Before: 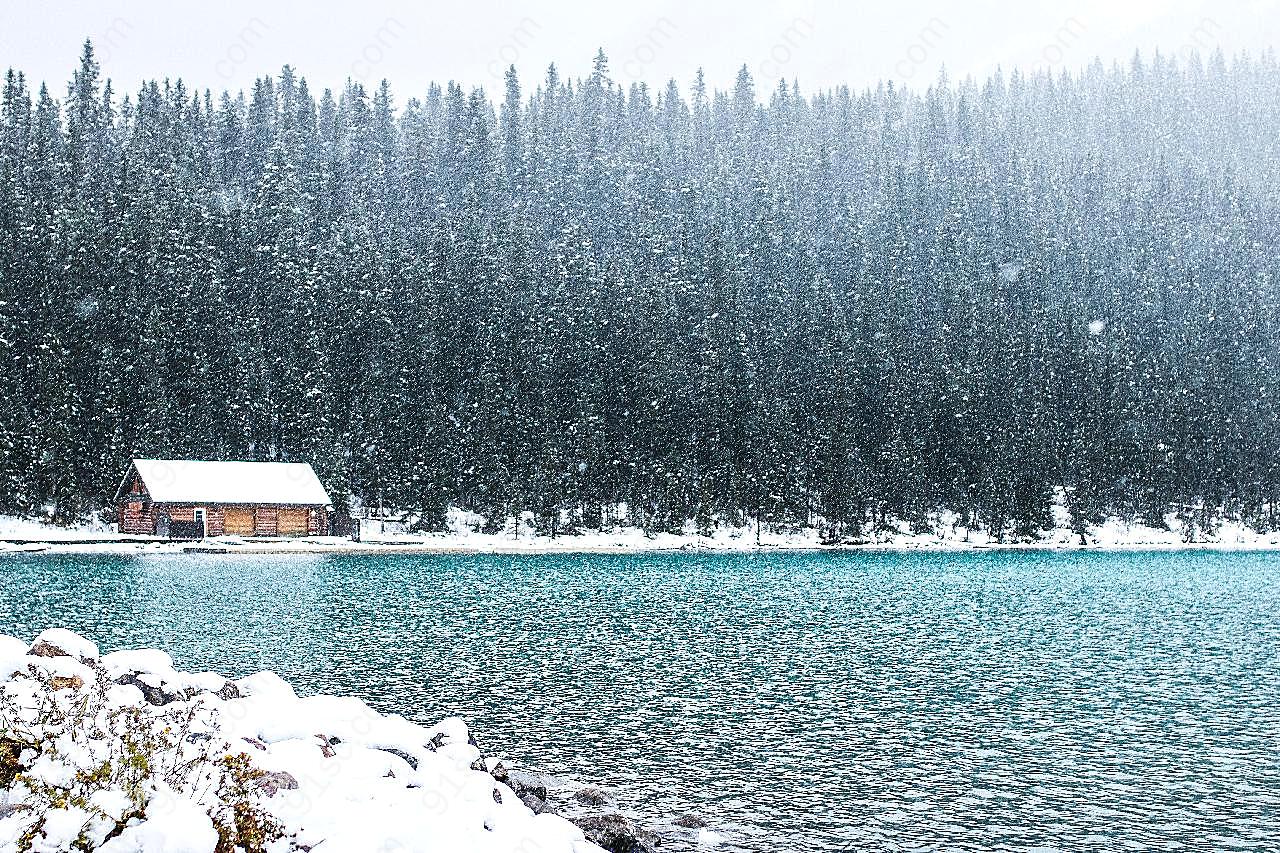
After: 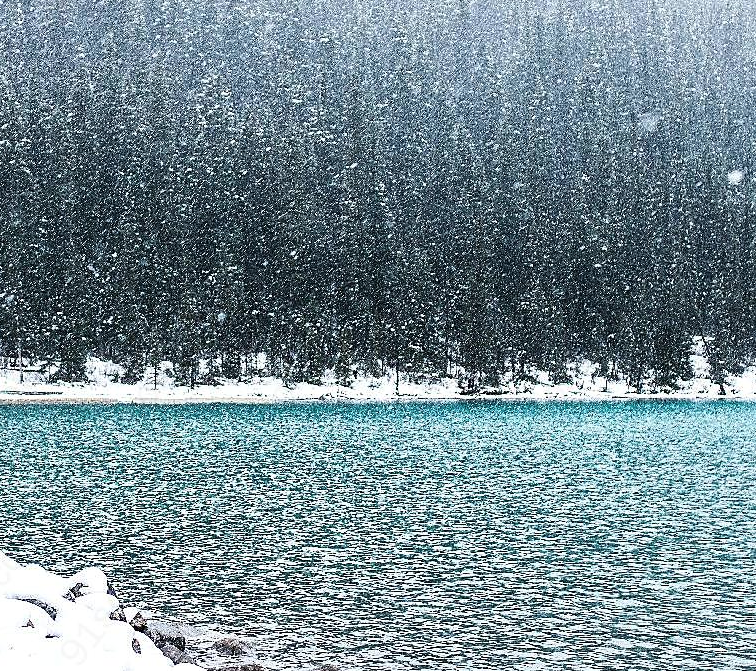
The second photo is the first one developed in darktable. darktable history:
crop and rotate: left 28.256%, top 17.734%, right 12.656%, bottom 3.573%
contrast brightness saturation: saturation -0.05
tone curve: curves: ch0 [(0, 0) (0.003, 0.003) (0.011, 0.011) (0.025, 0.025) (0.044, 0.044) (0.069, 0.069) (0.1, 0.099) (0.136, 0.135) (0.177, 0.176) (0.224, 0.223) (0.277, 0.275) (0.335, 0.333) (0.399, 0.396) (0.468, 0.465) (0.543, 0.546) (0.623, 0.625) (0.709, 0.711) (0.801, 0.802) (0.898, 0.898) (1, 1)], preserve colors none
